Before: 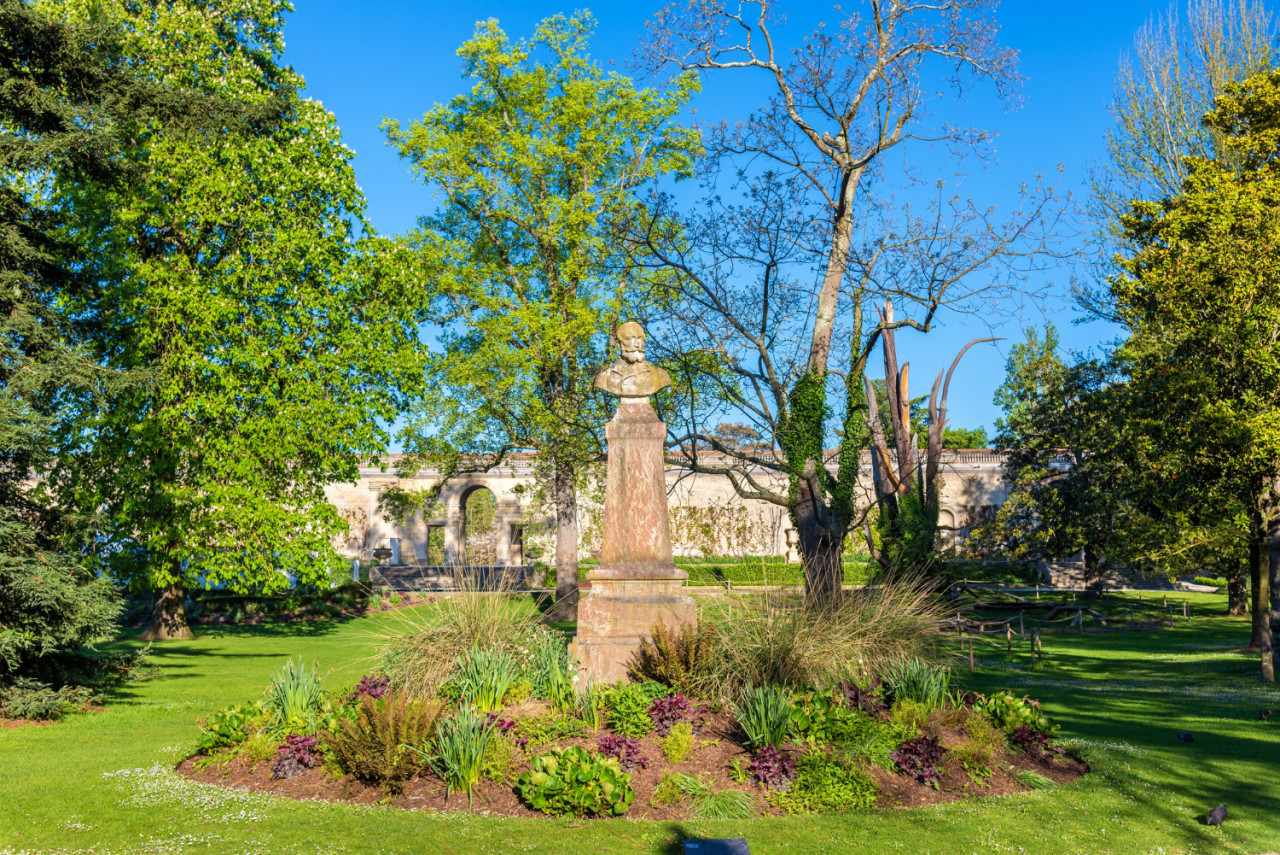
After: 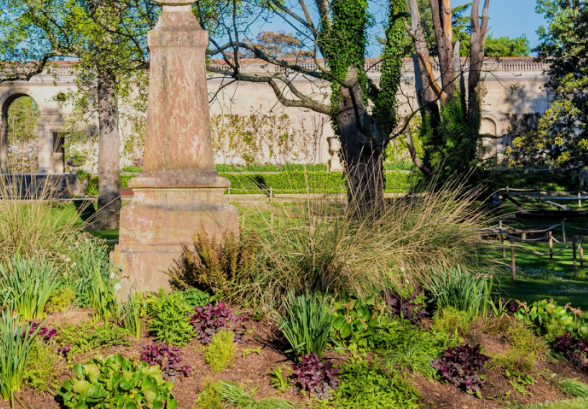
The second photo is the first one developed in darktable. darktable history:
shadows and highlights: white point adjustment 0.032, soften with gaussian
filmic rgb: black relative exposure -7.98 EV, white relative exposure 3.9 EV, hardness 4.22, iterations of high-quality reconstruction 10
crop: left 35.8%, top 45.956%, right 18.199%, bottom 6.134%
color correction: highlights b* -0.023, saturation 0.986
